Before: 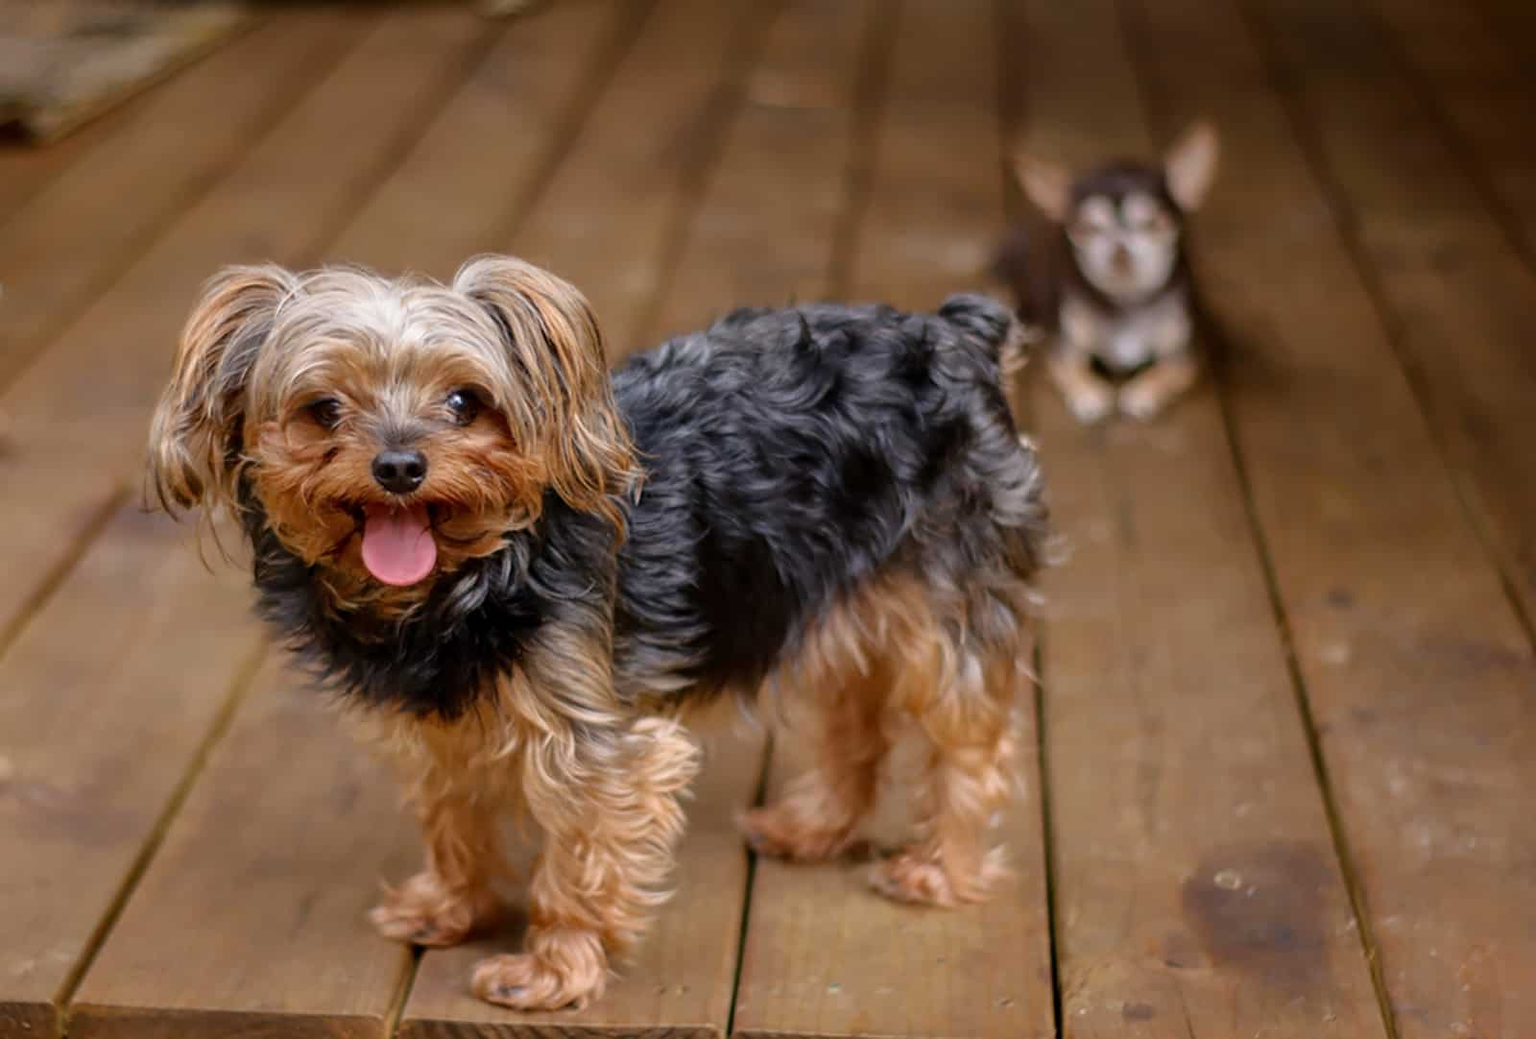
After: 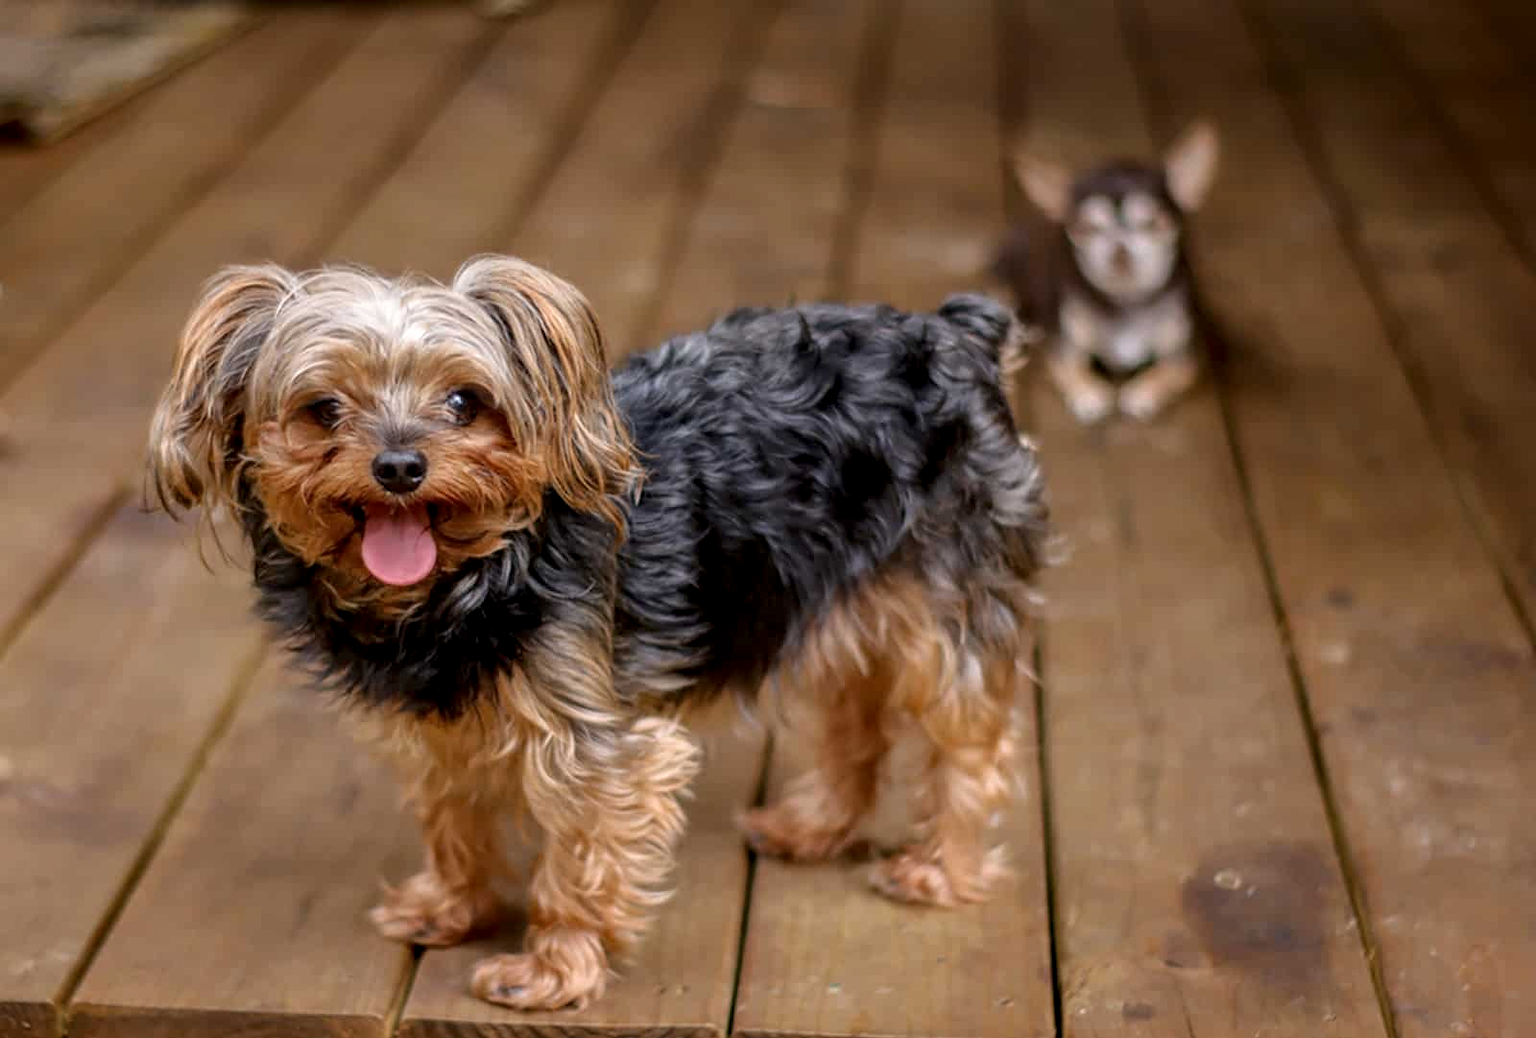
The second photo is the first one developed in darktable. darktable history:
rotate and perspective: crop left 0, crop top 0
local contrast: on, module defaults
